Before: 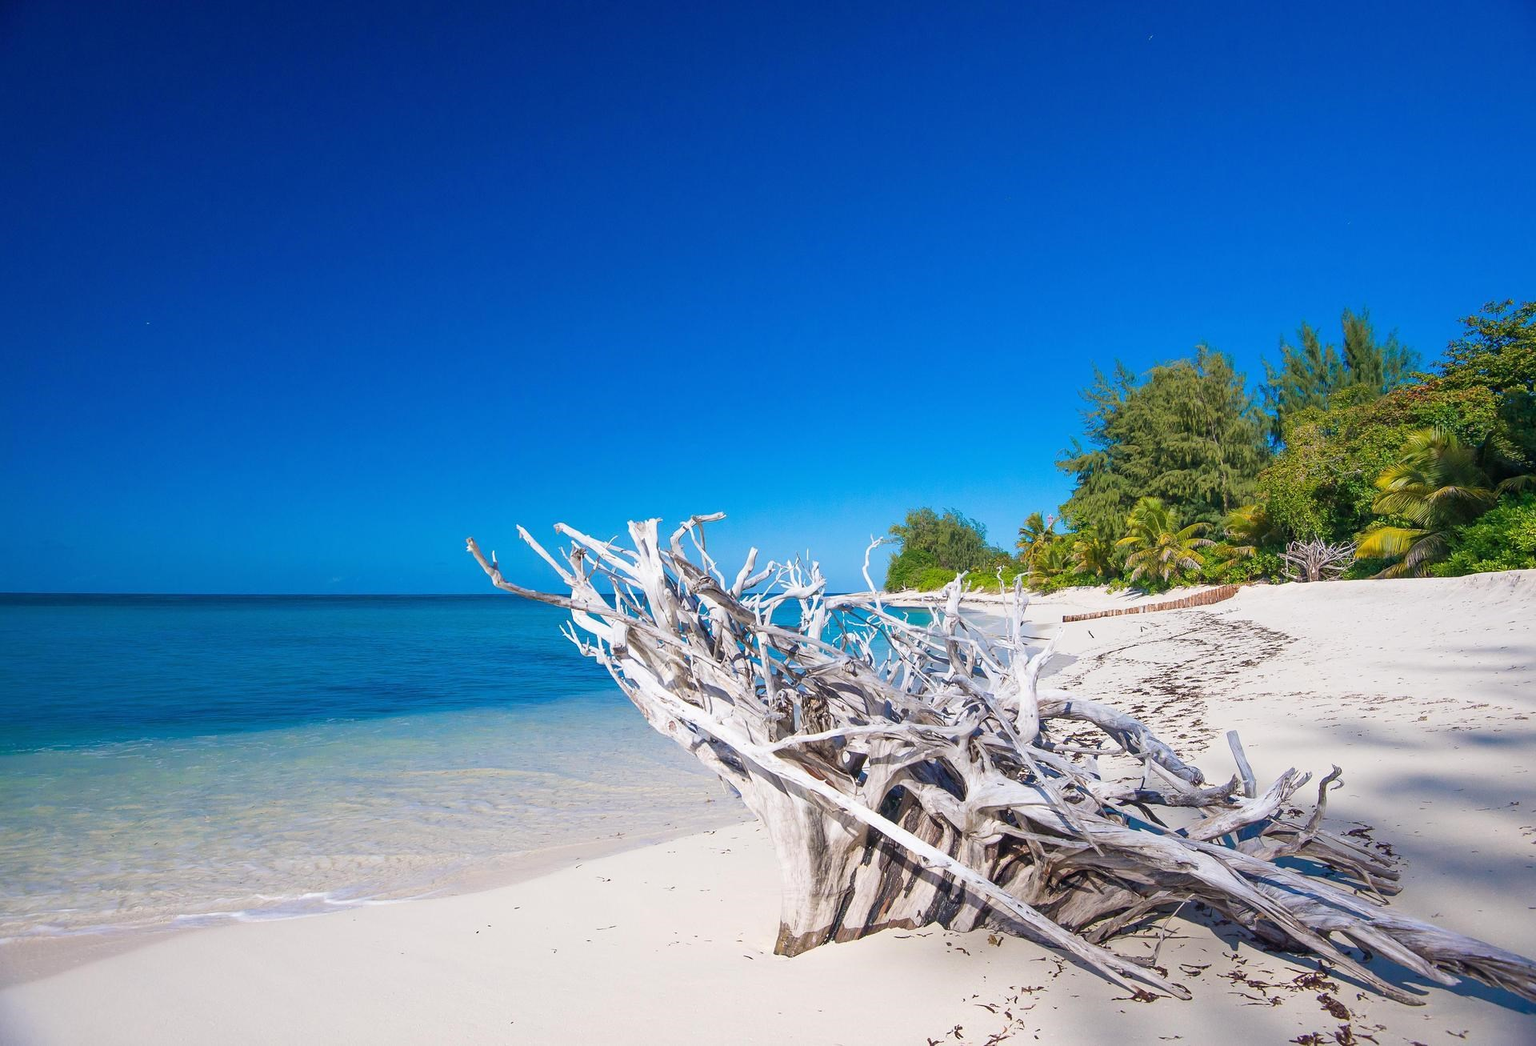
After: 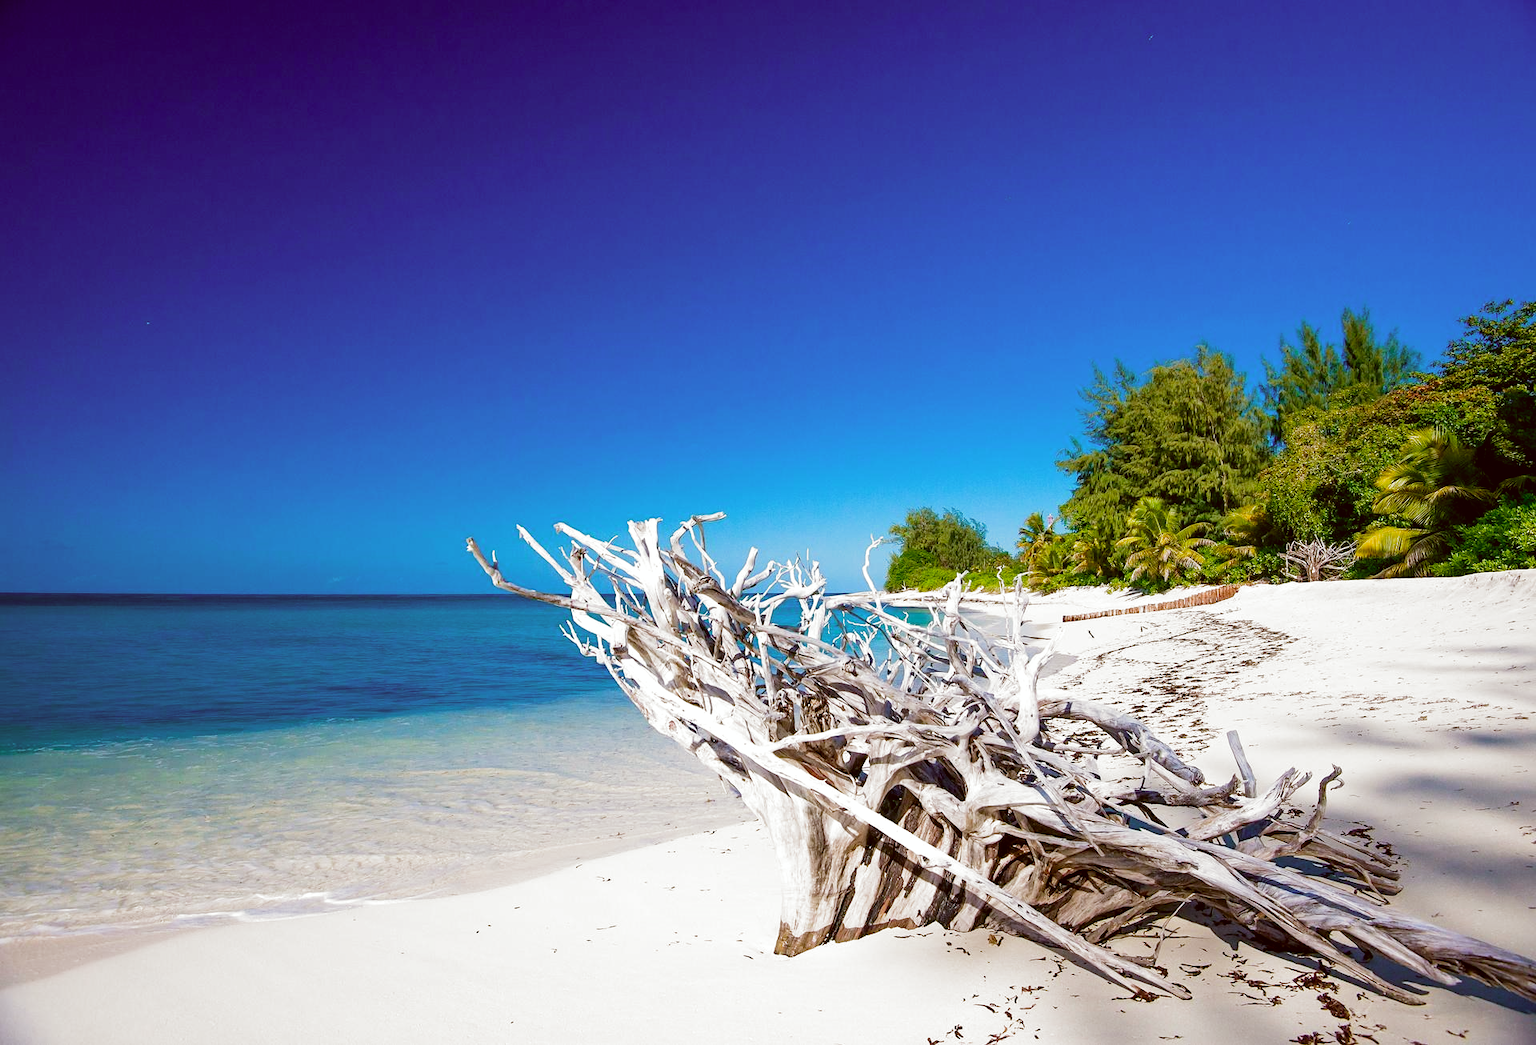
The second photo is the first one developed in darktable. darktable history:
filmic rgb: black relative exposure -8.2 EV, white relative exposure 2.2 EV, threshold 3 EV, hardness 7.11, latitude 75%, contrast 1.325, highlights saturation mix -2%, shadows ↔ highlights balance 30%, preserve chrominance no, color science v5 (2021), contrast in shadows safe, contrast in highlights safe, enable highlight reconstruction true
color correction: highlights a* -0.482, highlights b* 0.161, shadows a* 4.66, shadows b* 20.72
